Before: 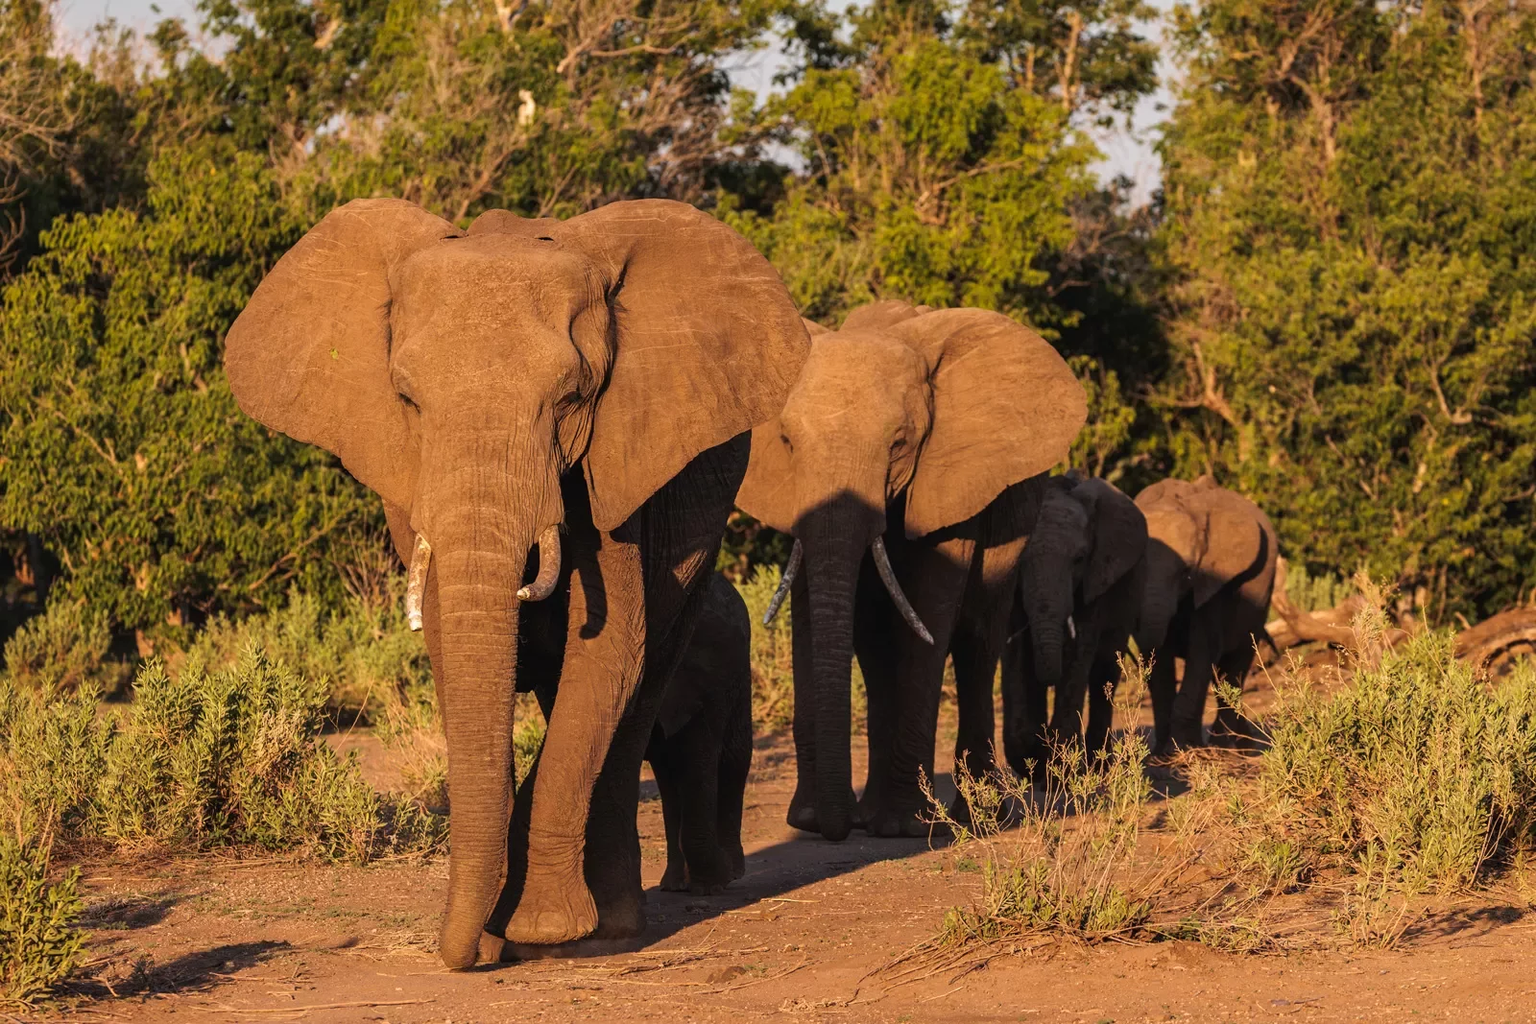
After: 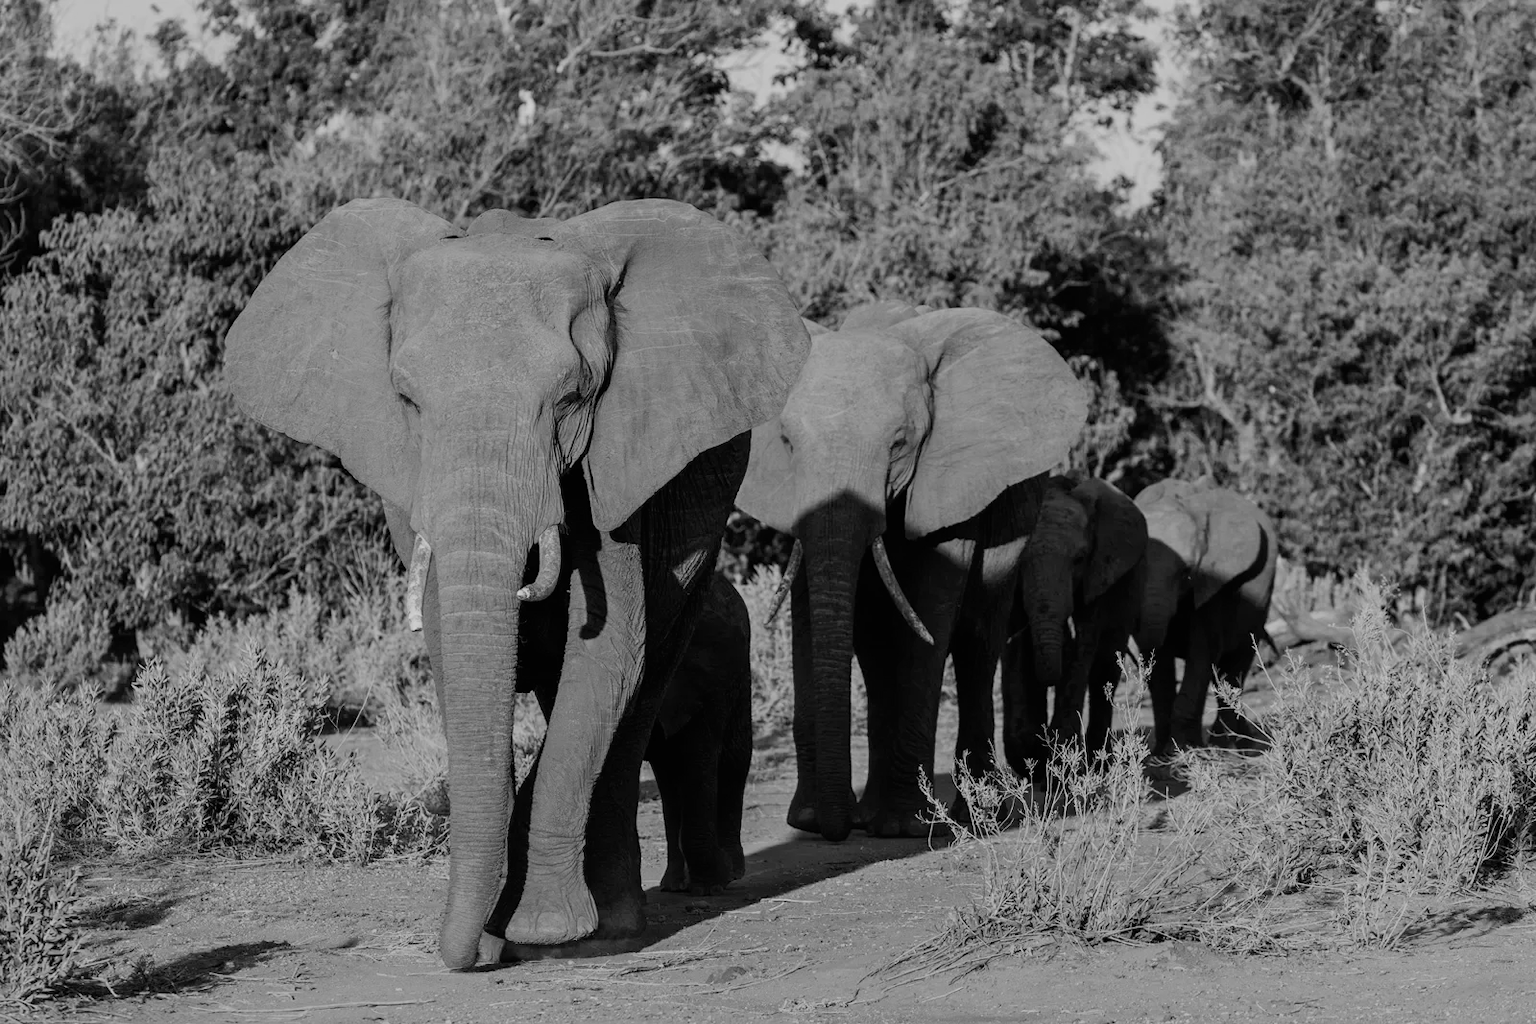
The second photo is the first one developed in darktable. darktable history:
exposure: exposure 0.2 EV, compensate highlight preservation false
filmic rgb: black relative exposure -7.65 EV, white relative exposure 4.56 EV, hardness 3.61
velvia: strength 17%
monochrome: size 1
